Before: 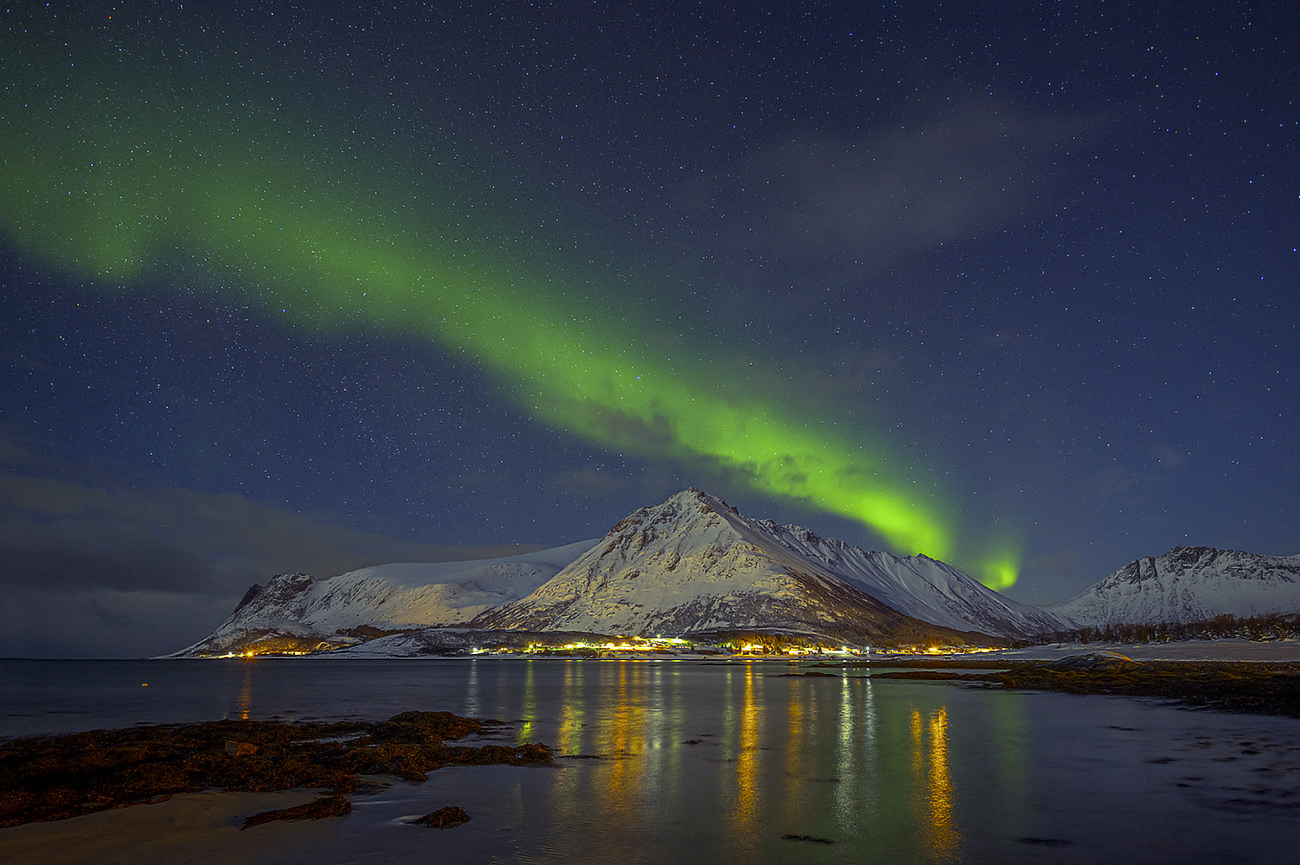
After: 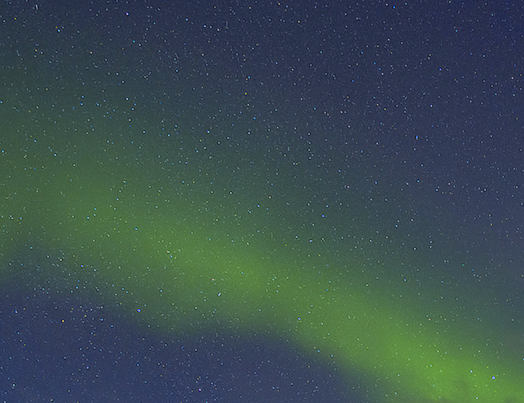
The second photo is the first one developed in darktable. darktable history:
shadows and highlights: on, module defaults
crop and rotate: left 11.231%, top 0.101%, right 48.396%, bottom 53.219%
